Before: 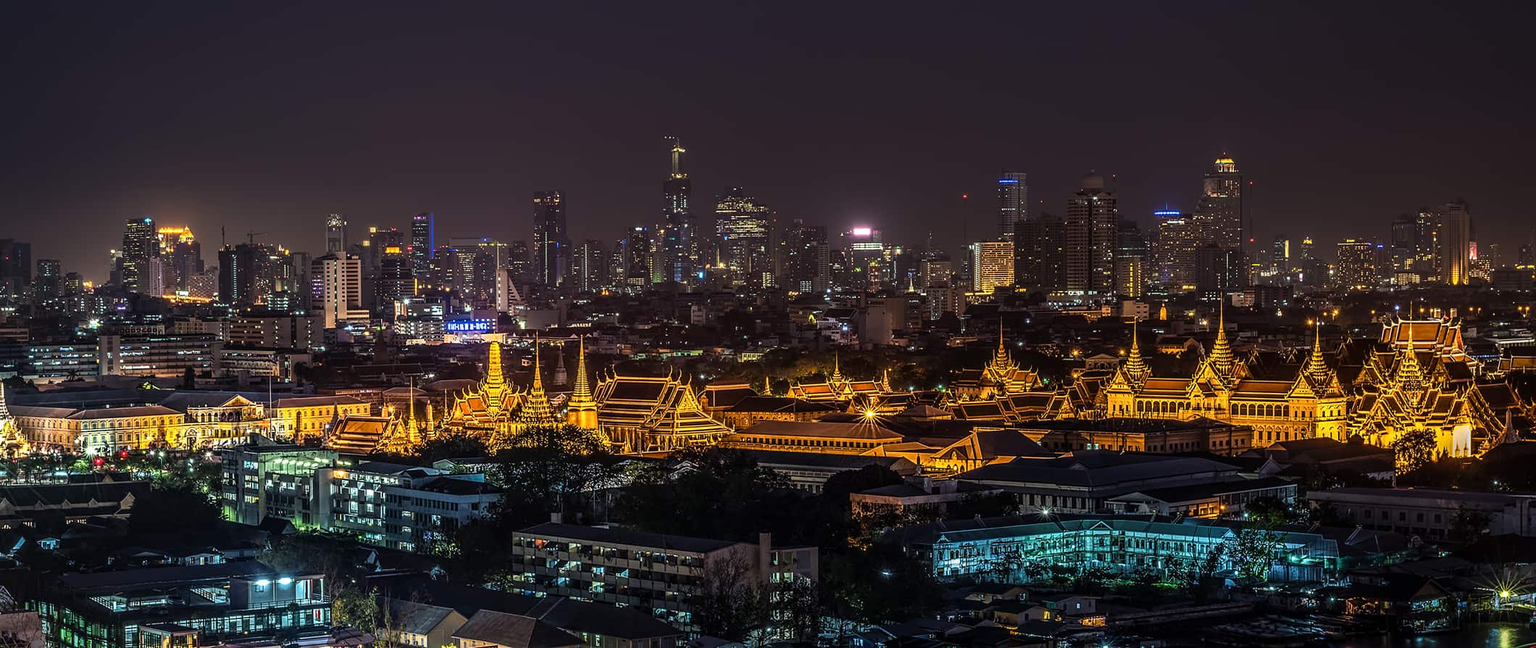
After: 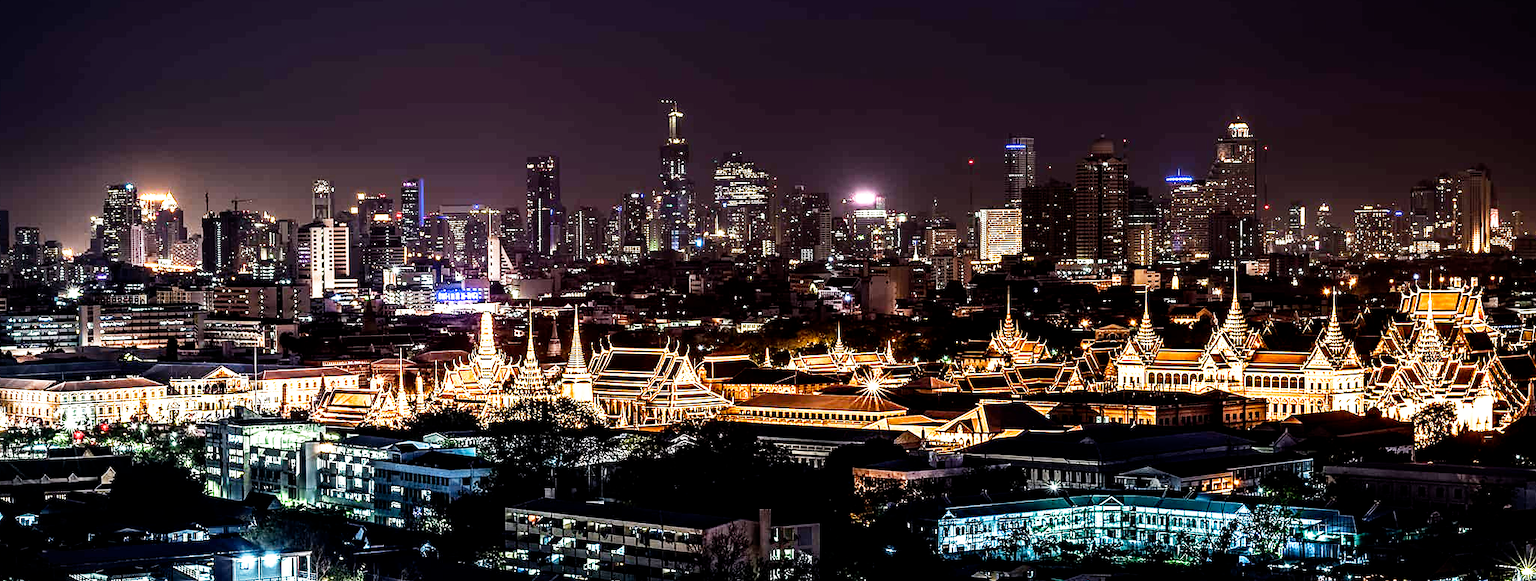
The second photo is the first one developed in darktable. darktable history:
filmic rgb: middle gray luminance 10%, black relative exposure -8.61 EV, white relative exposure 3.3 EV, threshold 6 EV, target black luminance 0%, hardness 5.2, latitude 44.69%, contrast 1.302, highlights saturation mix 5%, shadows ↔ highlights balance 24.64%, add noise in highlights 0, preserve chrominance no, color science v3 (2019), use custom middle-gray values true, iterations of high-quality reconstruction 0, contrast in highlights soft, enable highlight reconstruction true
crop: left 1.507%, top 6.147%, right 1.379%, bottom 6.637%
exposure: black level correction 0.001, exposure 0.5 EV, compensate exposure bias true, compensate highlight preservation false
tone equalizer: -8 EV -0.75 EV, -7 EV -0.7 EV, -6 EV -0.6 EV, -5 EV -0.4 EV, -3 EV 0.4 EV, -2 EV 0.6 EV, -1 EV 0.7 EV, +0 EV 0.75 EV, edges refinement/feathering 500, mask exposure compensation -1.57 EV, preserve details no
